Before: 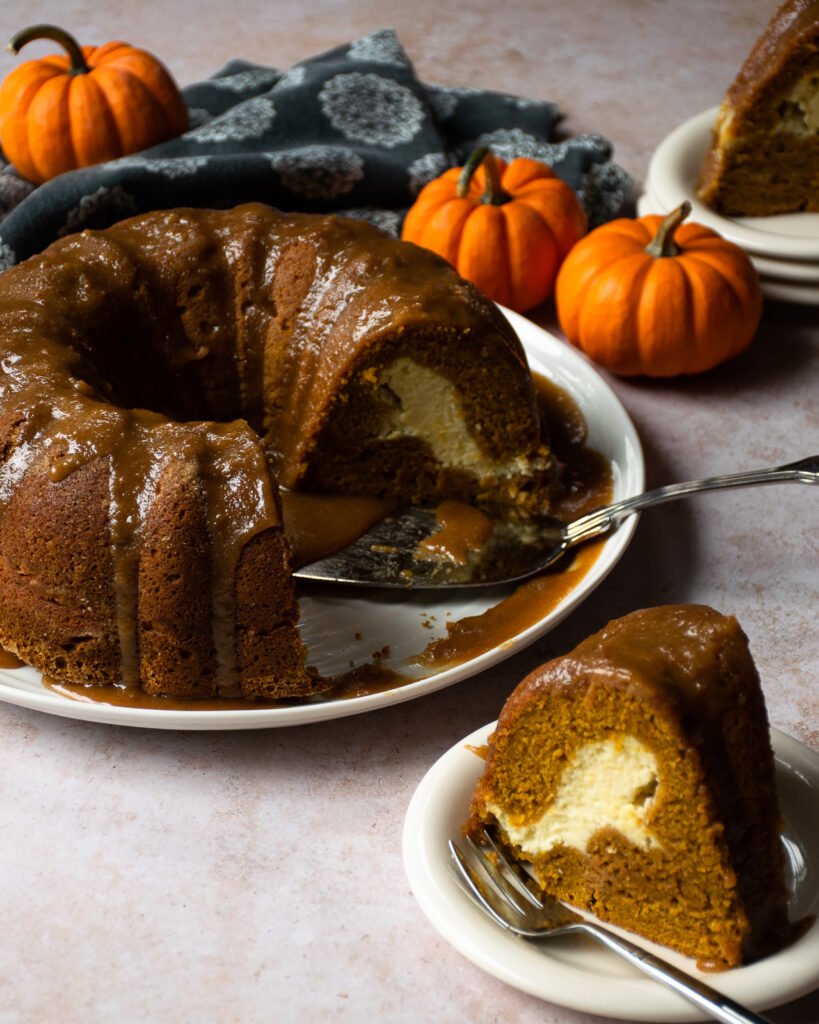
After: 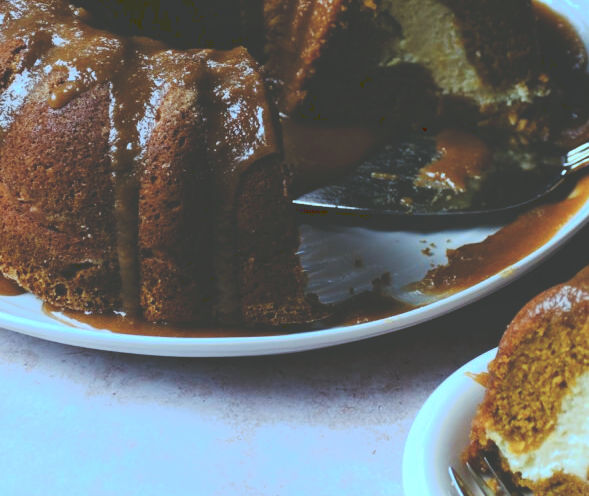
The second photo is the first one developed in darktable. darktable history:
tone curve: curves: ch0 [(0, 0) (0.003, 0.241) (0.011, 0.241) (0.025, 0.242) (0.044, 0.246) (0.069, 0.25) (0.1, 0.251) (0.136, 0.256) (0.177, 0.275) (0.224, 0.293) (0.277, 0.326) (0.335, 0.38) (0.399, 0.449) (0.468, 0.525) (0.543, 0.606) (0.623, 0.683) (0.709, 0.751) (0.801, 0.824) (0.898, 0.871) (1, 1)], preserve colors none
crop: top 36.498%, right 27.964%, bottom 14.995%
color correction: highlights a* -8, highlights b* 3.1
color calibration: illuminant as shot in camera, adaptation linear Bradford (ICC v4), x 0.406, y 0.405, temperature 3570.35 K, saturation algorithm version 1 (2020)
